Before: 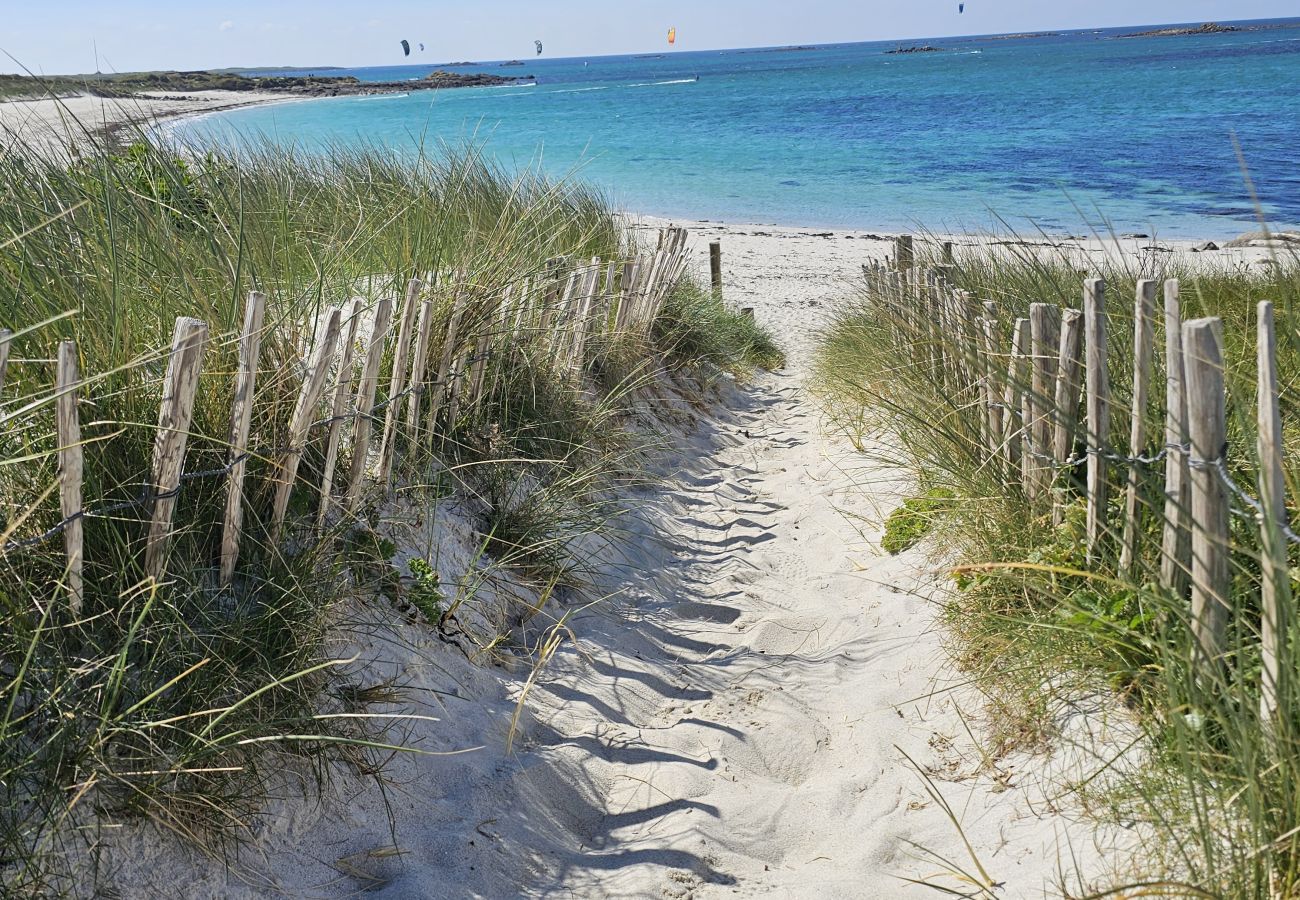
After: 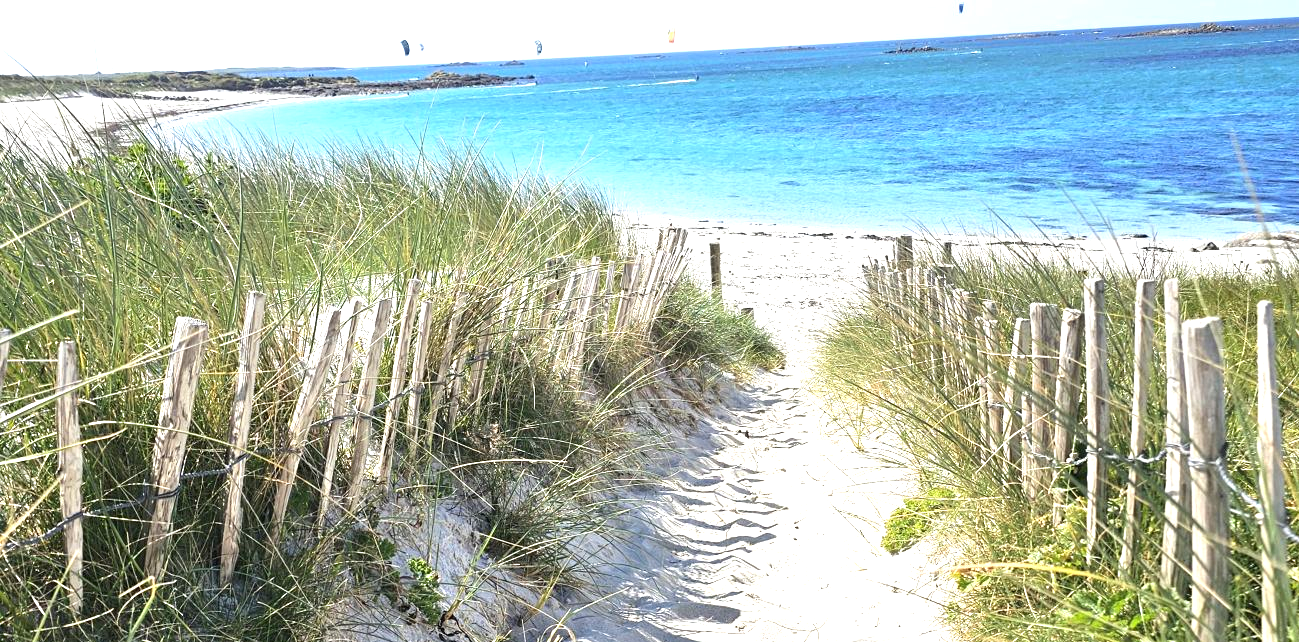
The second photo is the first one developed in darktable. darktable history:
crop: bottom 28.626%
exposure: black level correction 0, exposure 1.199 EV, compensate highlight preservation false
